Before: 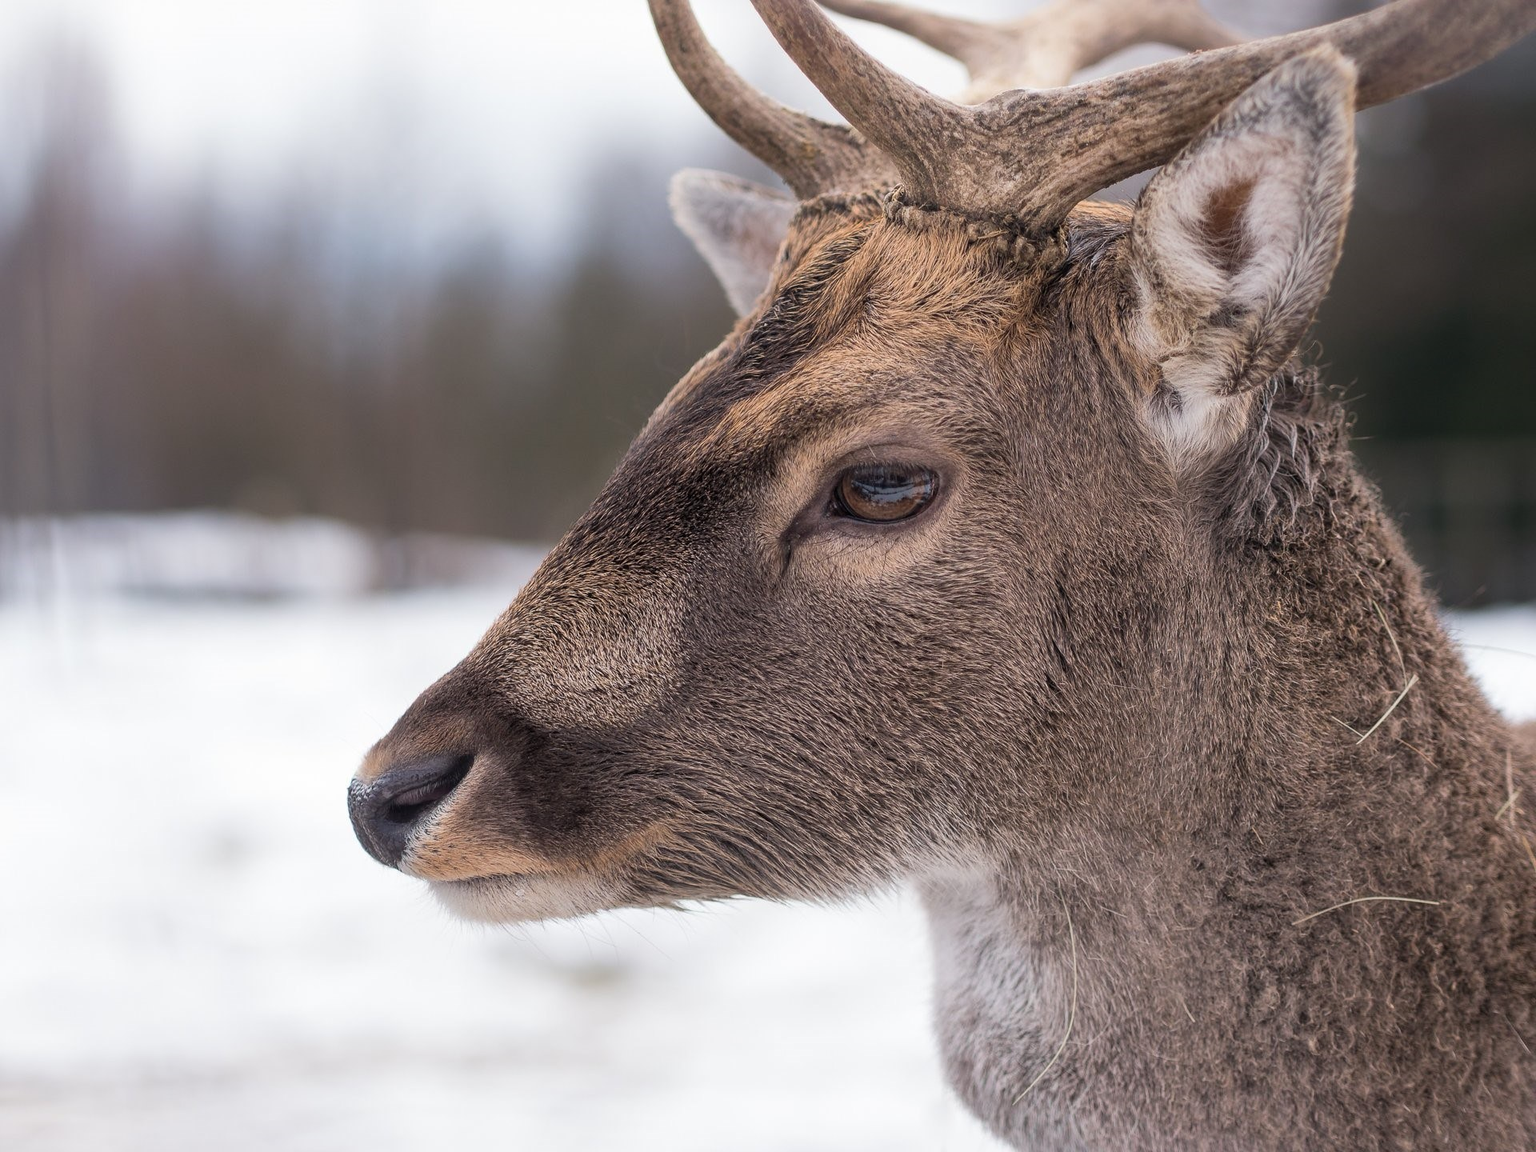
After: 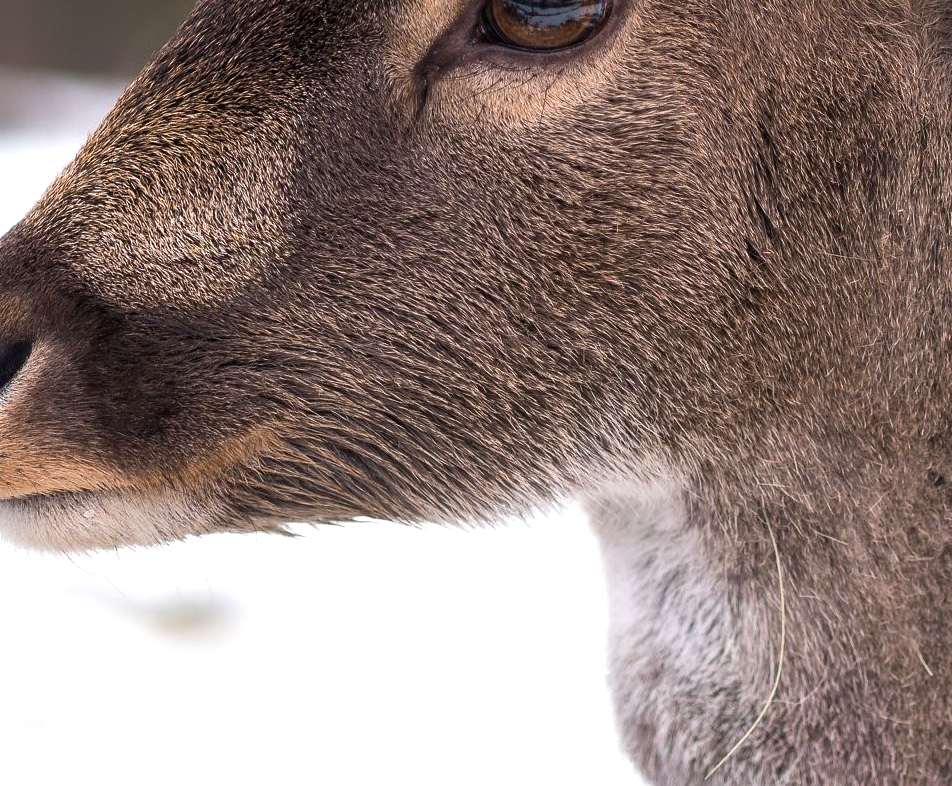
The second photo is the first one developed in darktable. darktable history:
crop: left 29.263%, top 41.868%, right 21.119%, bottom 3.517%
color balance rgb: shadows lift › chroma 0.704%, shadows lift › hue 110.22°, linear chroma grading › shadows 31.349%, linear chroma grading › global chroma -2.49%, linear chroma grading › mid-tones 4.409%, perceptual saturation grading › global saturation 19.37%, perceptual brilliance grading › global brilliance 14.919%, perceptual brilliance grading › shadows -35.113%
